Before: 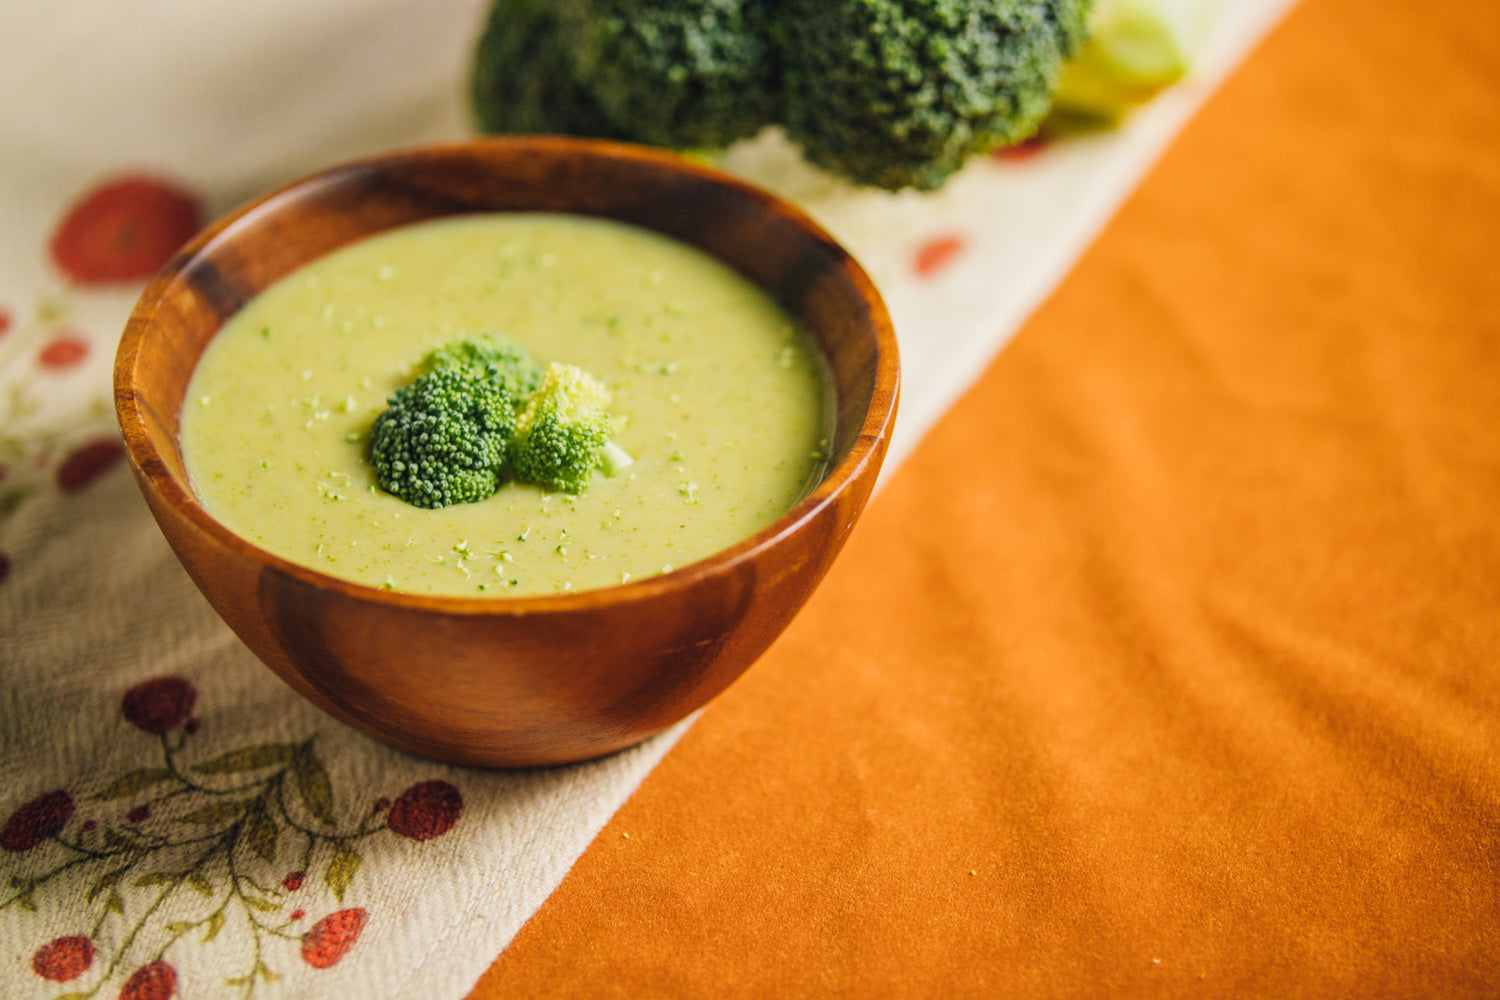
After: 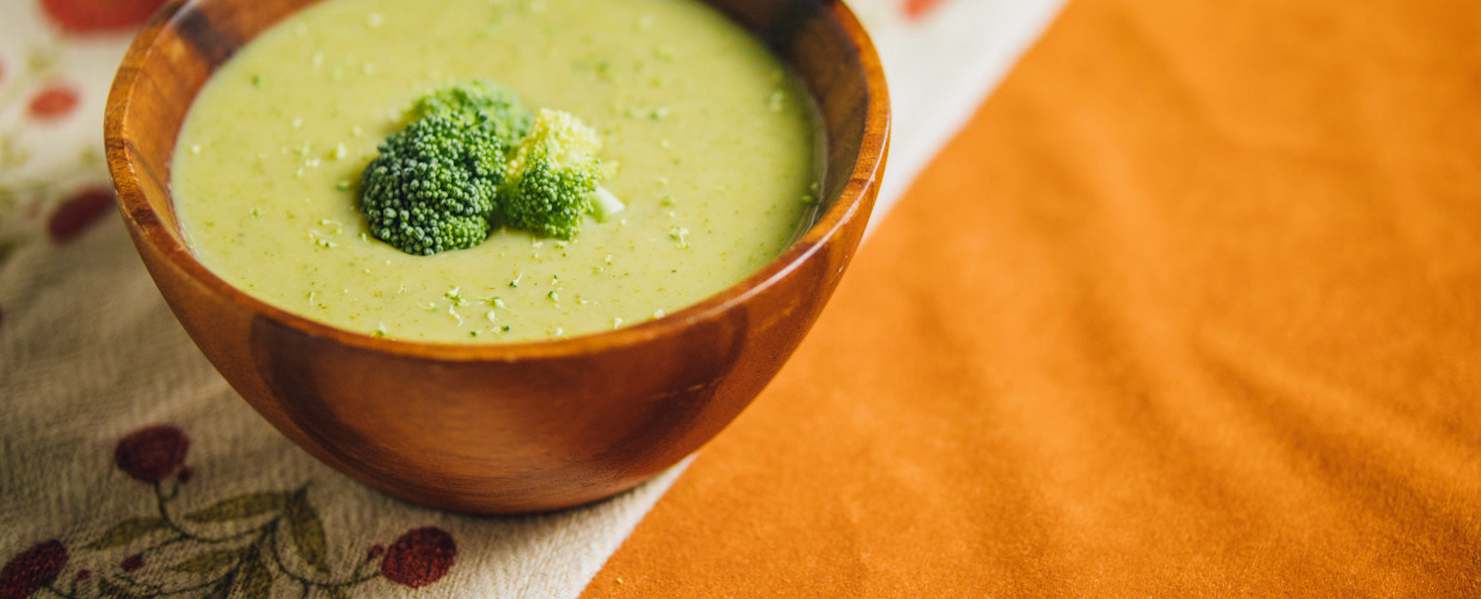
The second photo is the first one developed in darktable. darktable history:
rotate and perspective: rotation -0.45°, automatic cropping original format, crop left 0.008, crop right 0.992, crop top 0.012, crop bottom 0.988
white balance: red 0.98, blue 1.034
crop and rotate: top 25.357%, bottom 13.942%
